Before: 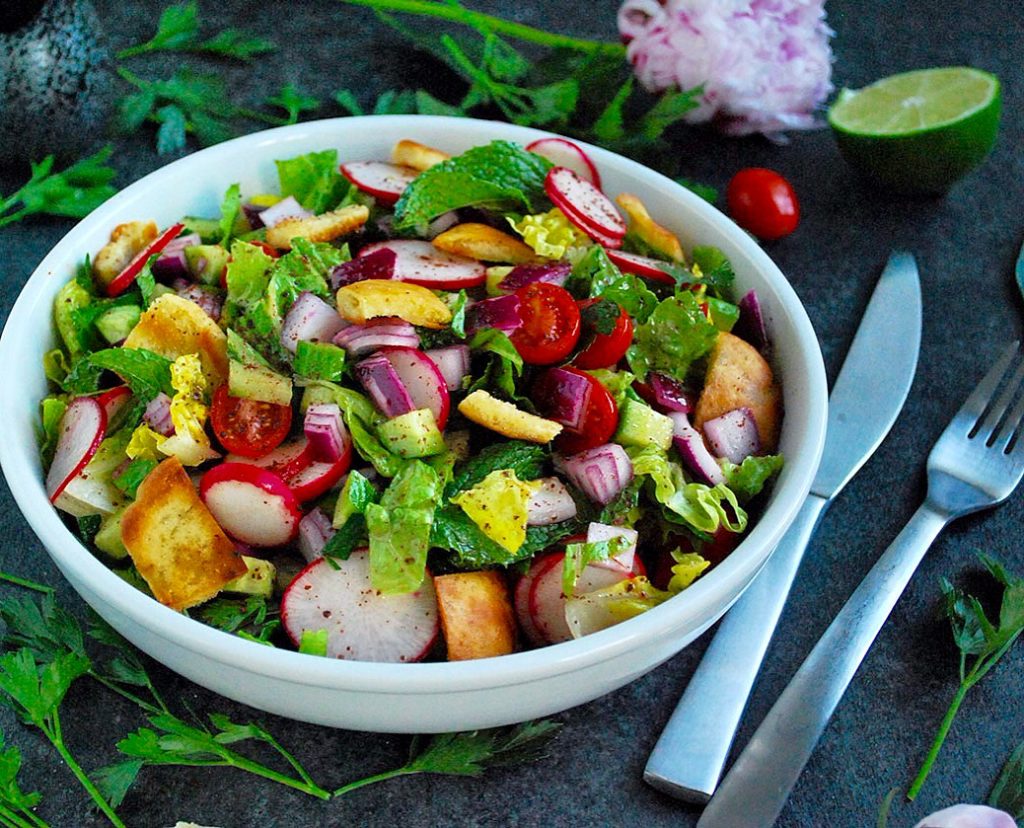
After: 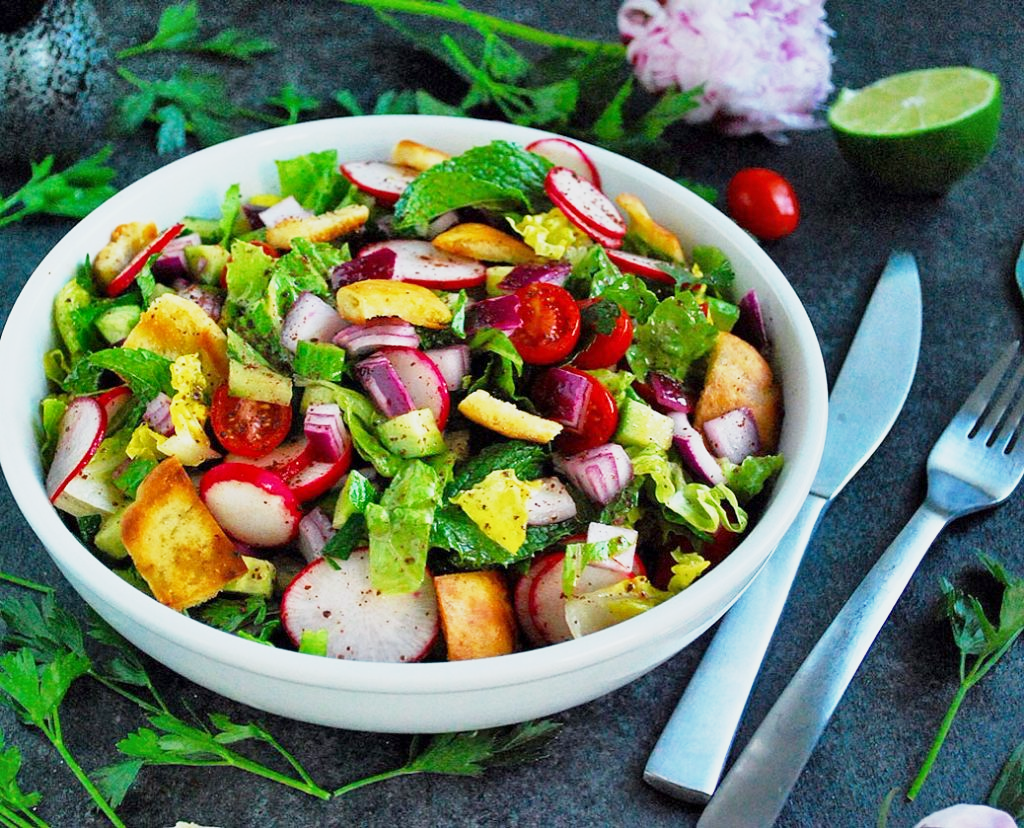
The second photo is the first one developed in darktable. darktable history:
shadows and highlights: soften with gaussian
base curve: curves: ch0 [(0, 0) (0.088, 0.125) (0.176, 0.251) (0.354, 0.501) (0.613, 0.749) (1, 0.877)], preserve colors none
